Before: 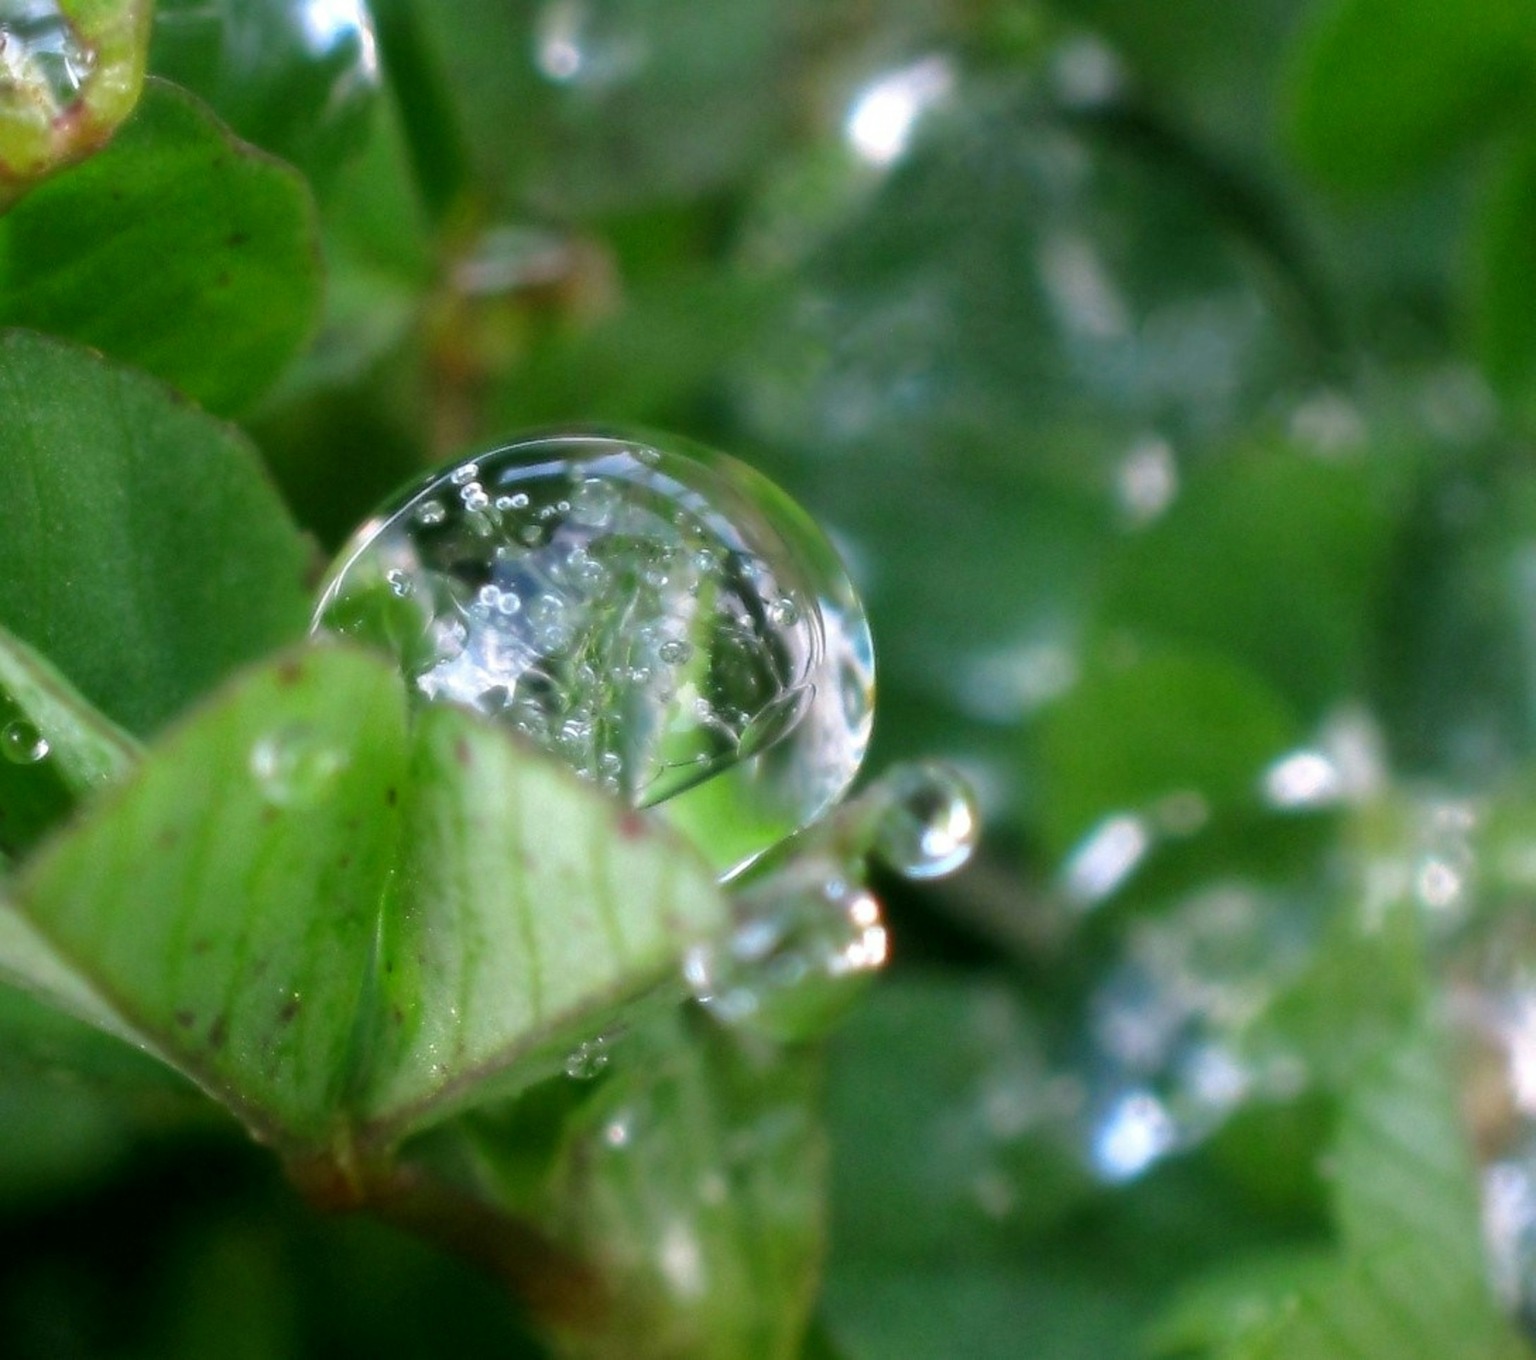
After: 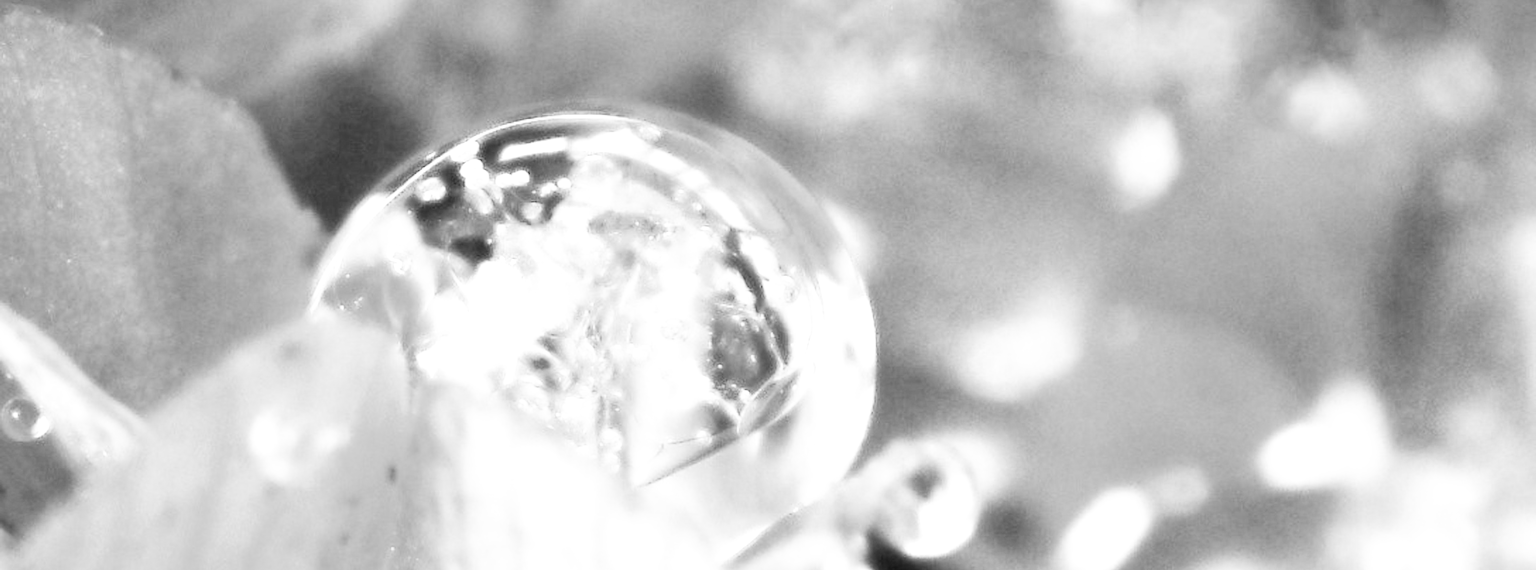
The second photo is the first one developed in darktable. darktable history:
crop and rotate: top 23.749%, bottom 34.311%
exposure: exposure 1.092 EV, compensate highlight preservation false
base curve: curves: ch0 [(0, 0) (0.007, 0.004) (0.027, 0.03) (0.046, 0.07) (0.207, 0.54) (0.442, 0.872) (0.673, 0.972) (1, 1)], preserve colors none
color zones: curves: ch0 [(0, 0.613) (0.01, 0.613) (0.245, 0.448) (0.498, 0.529) (0.642, 0.665) (0.879, 0.777) (0.99, 0.613)]; ch1 [(0, 0) (0.143, 0) (0.286, 0) (0.429, 0) (0.571, 0) (0.714, 0) (0.857, 0)]
